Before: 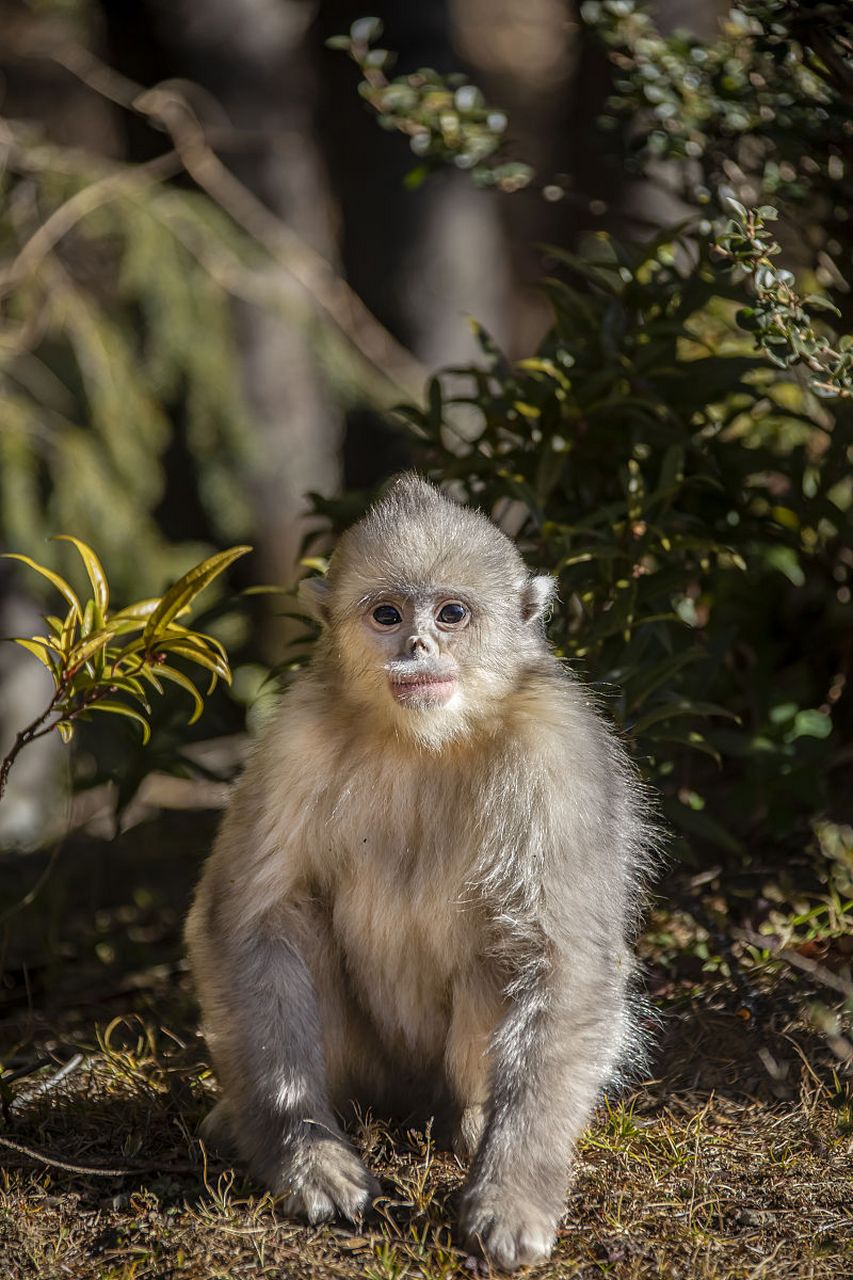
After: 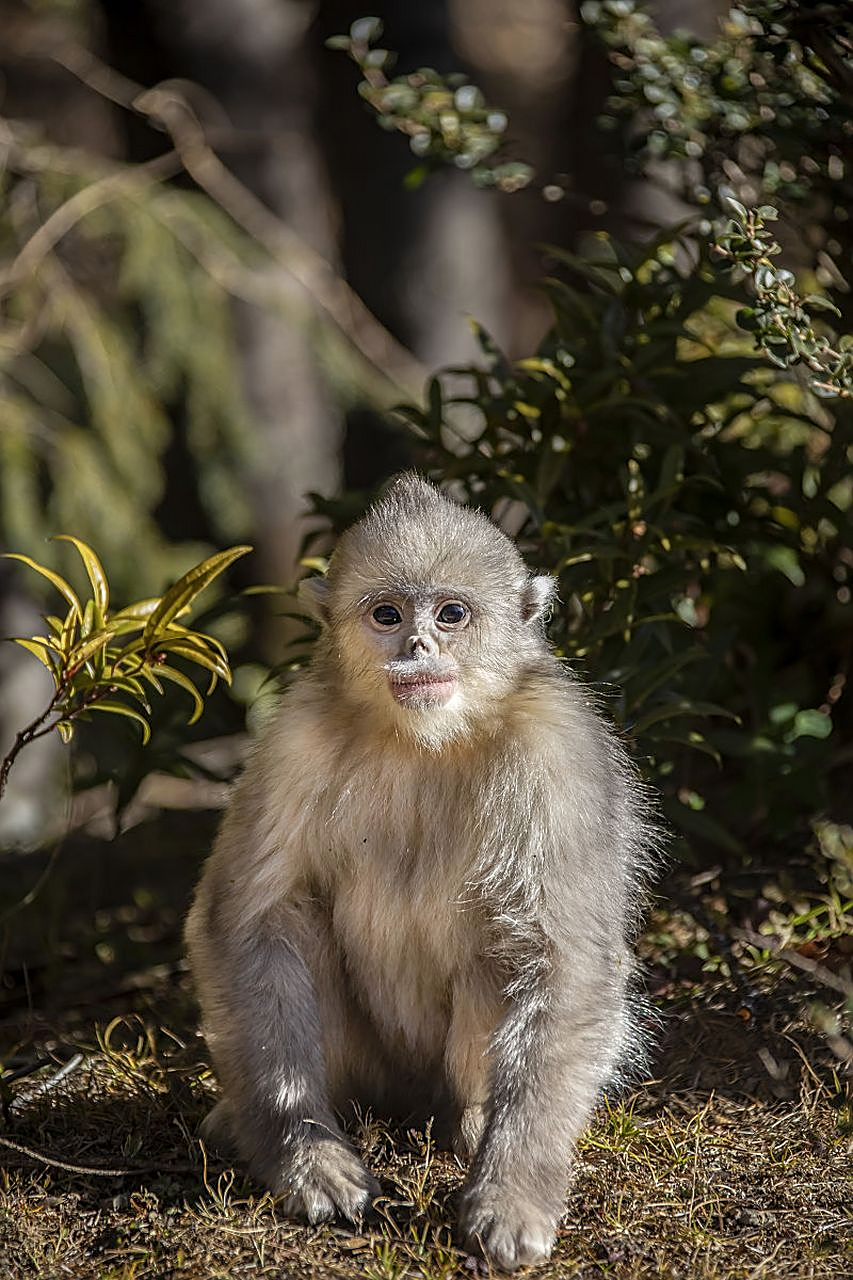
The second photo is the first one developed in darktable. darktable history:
sharpen: on, module defaults
color balance rgb: perceptual saturation grading › global saturation 0.632%
contrast brightness saturation: saturation -0.049
